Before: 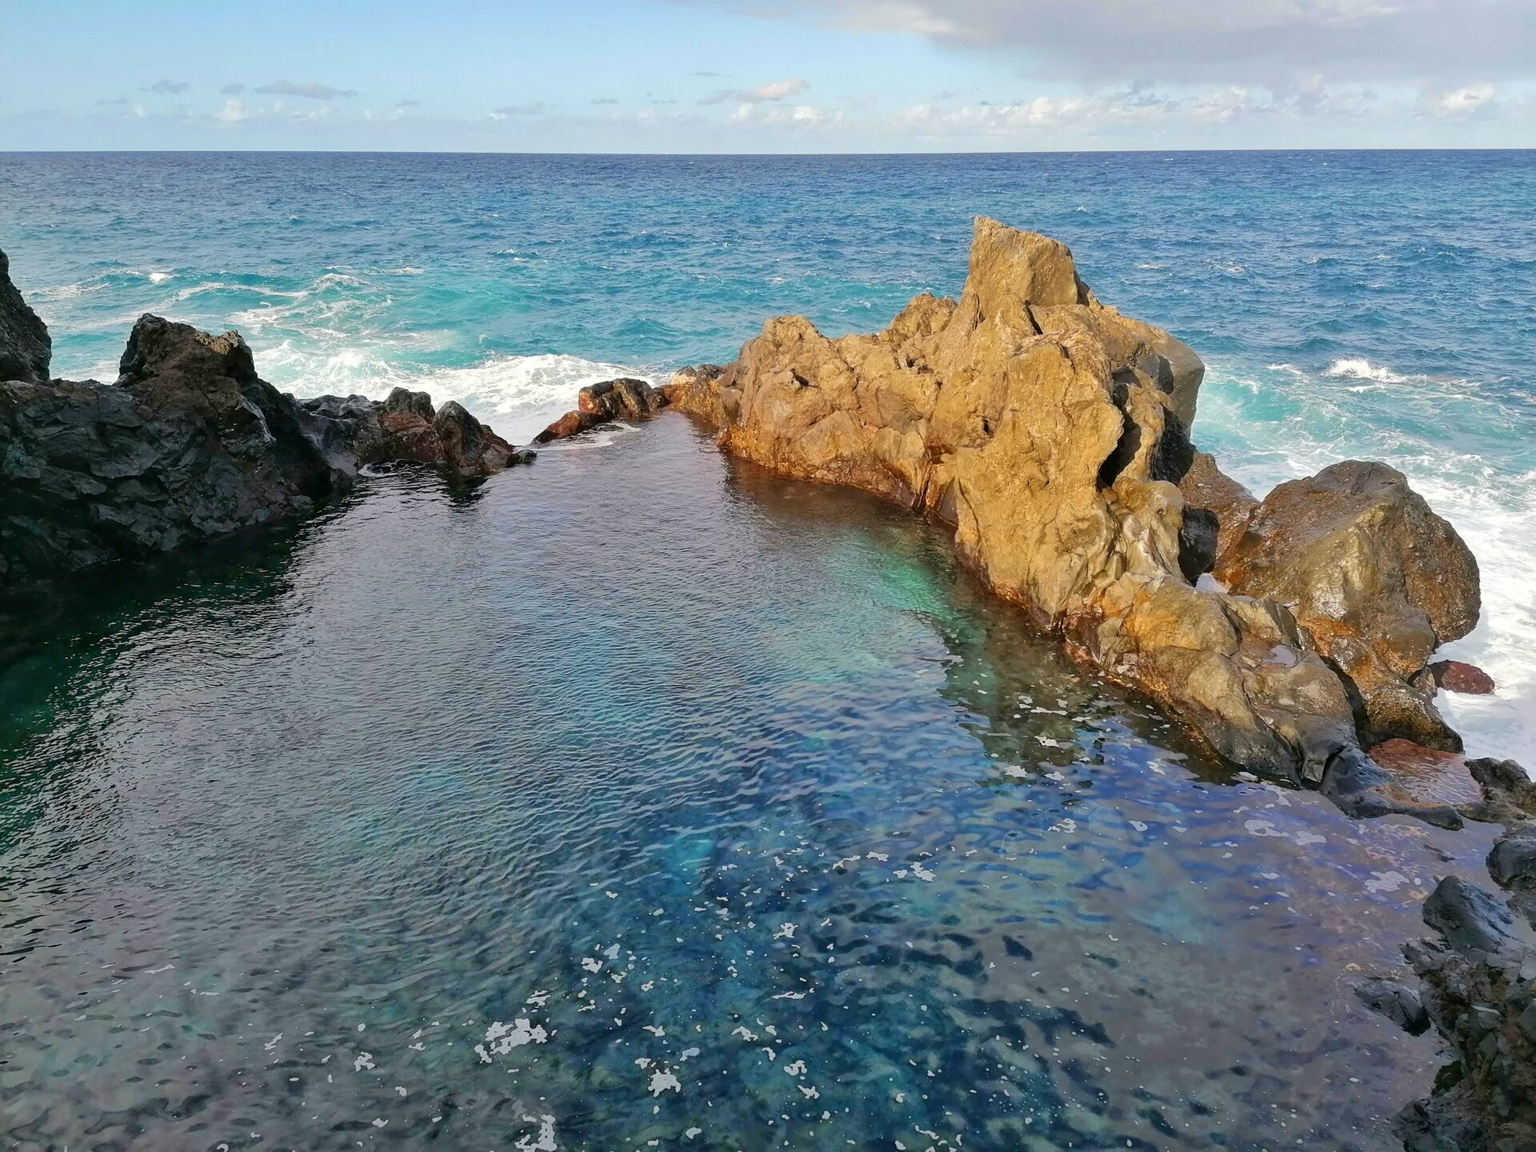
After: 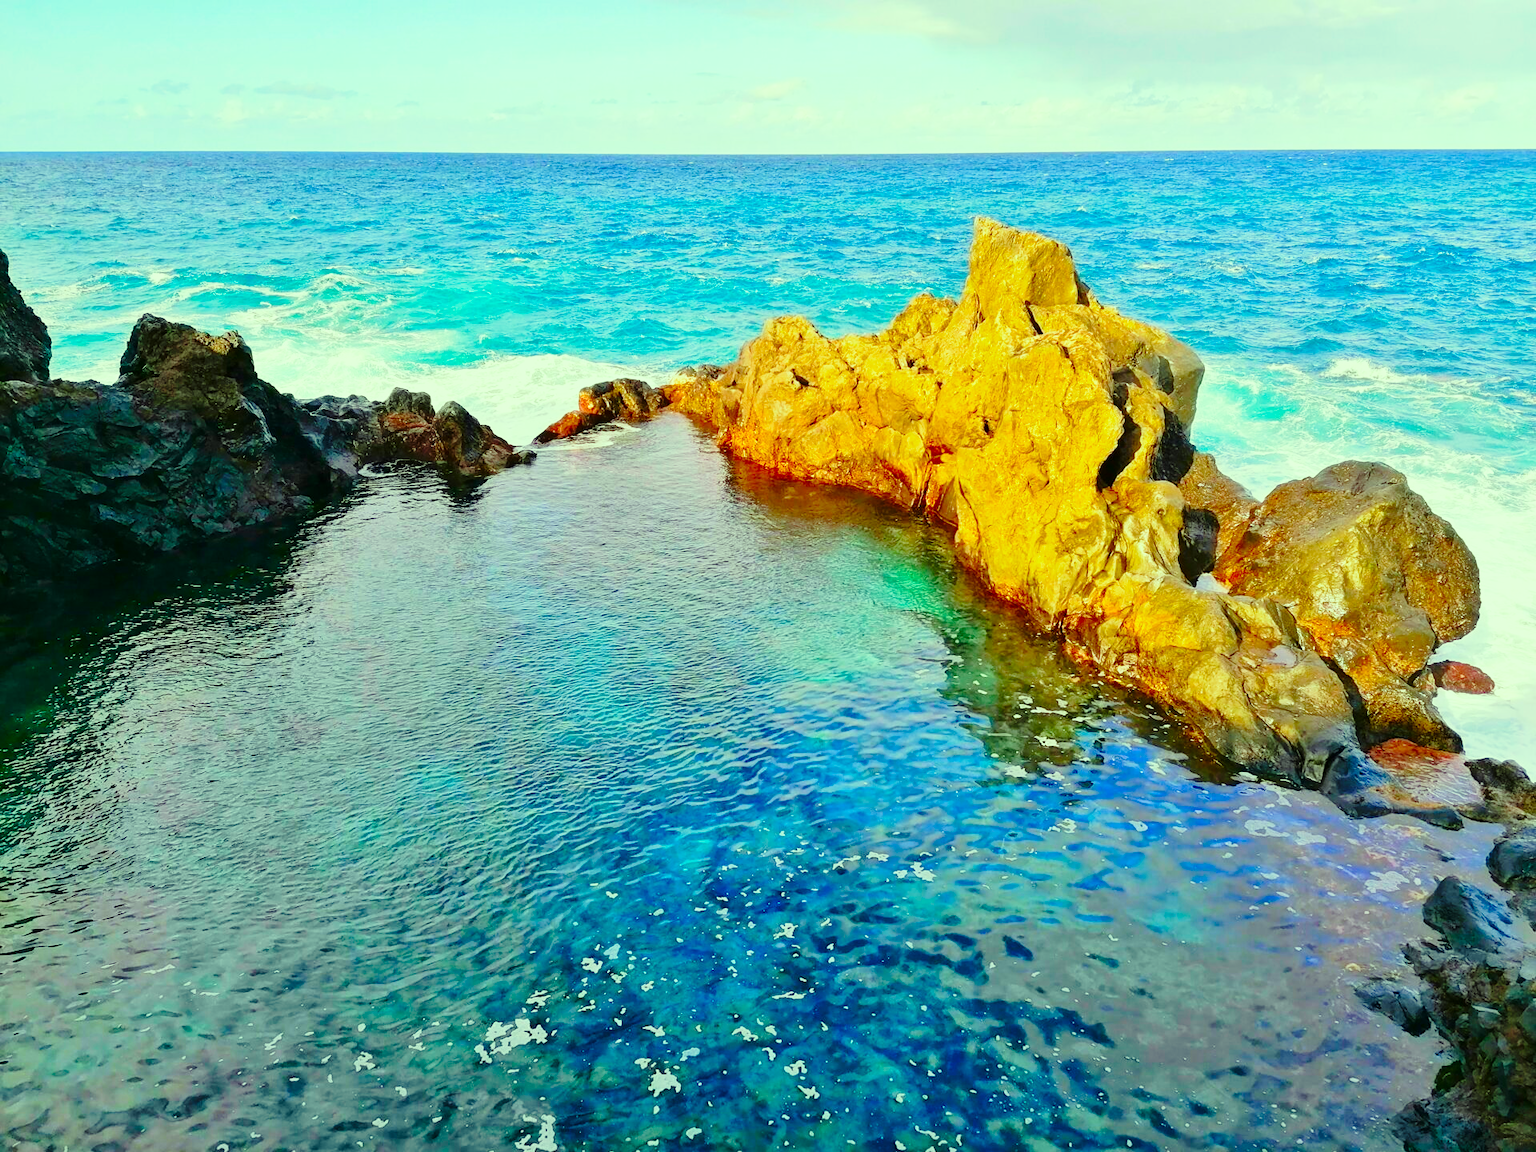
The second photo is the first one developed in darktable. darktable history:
base curve: curves: ch0 [(0, 0) (0.028, 0.03) (0.121, 0.232) (0.46, 0.748) (0.859, 0.968) (1, 1)], preserve colors none
color correction: highlights a* -10.77, highlights b* 9.8, saturation 1.72
